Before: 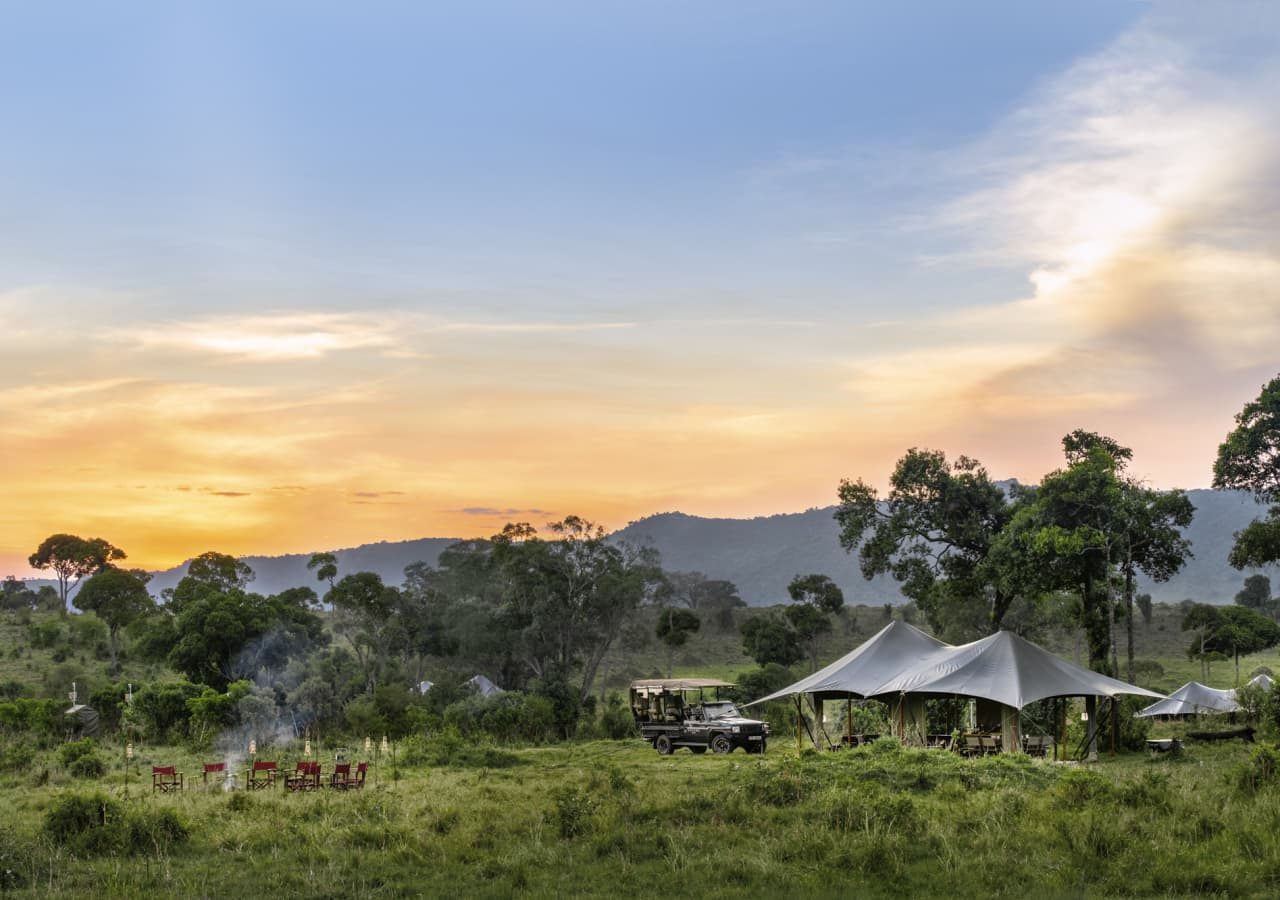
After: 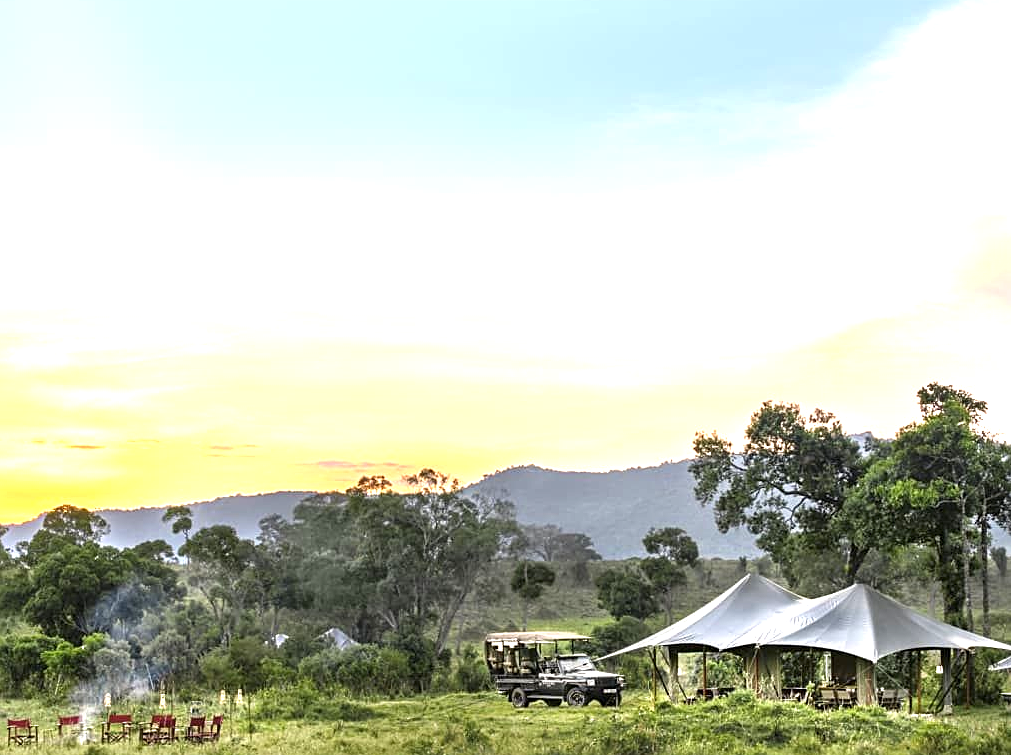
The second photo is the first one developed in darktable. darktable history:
crop: left 11.398%, top 5.3%, right 9.571%, bottom 10.719%
exposure: black level correction 0, exposure 1.199 EV, compensate exposure bias true, compensate highlight preservation false
sharpen: on, module defaults
